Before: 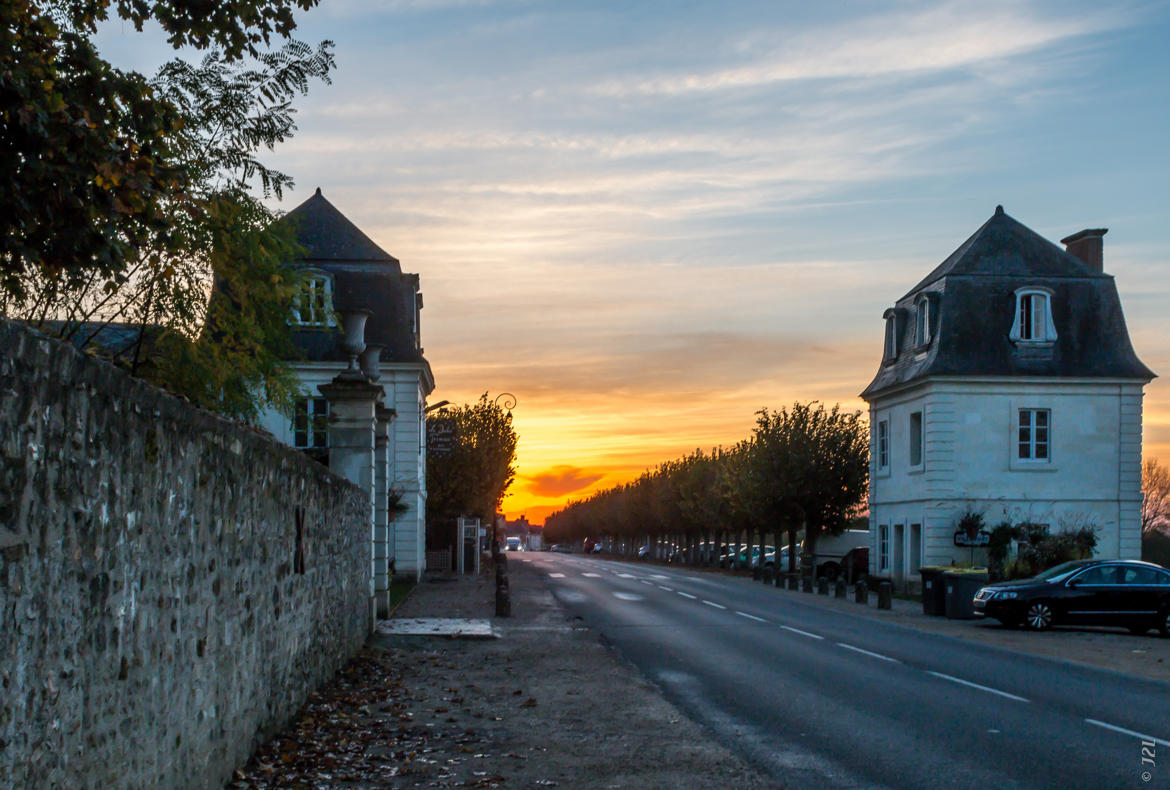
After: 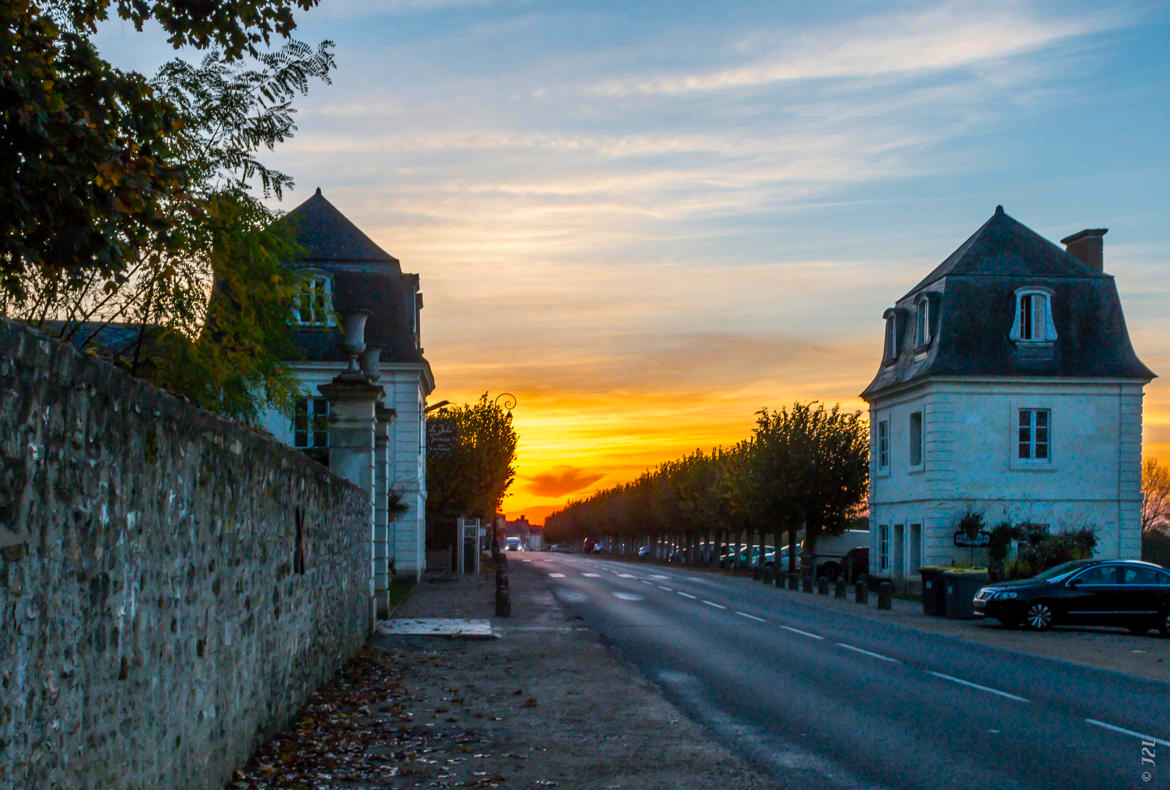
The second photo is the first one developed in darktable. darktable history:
color balance rgb: perceptual saturation grading › global saturation 30.618%, global vibrance 20%
